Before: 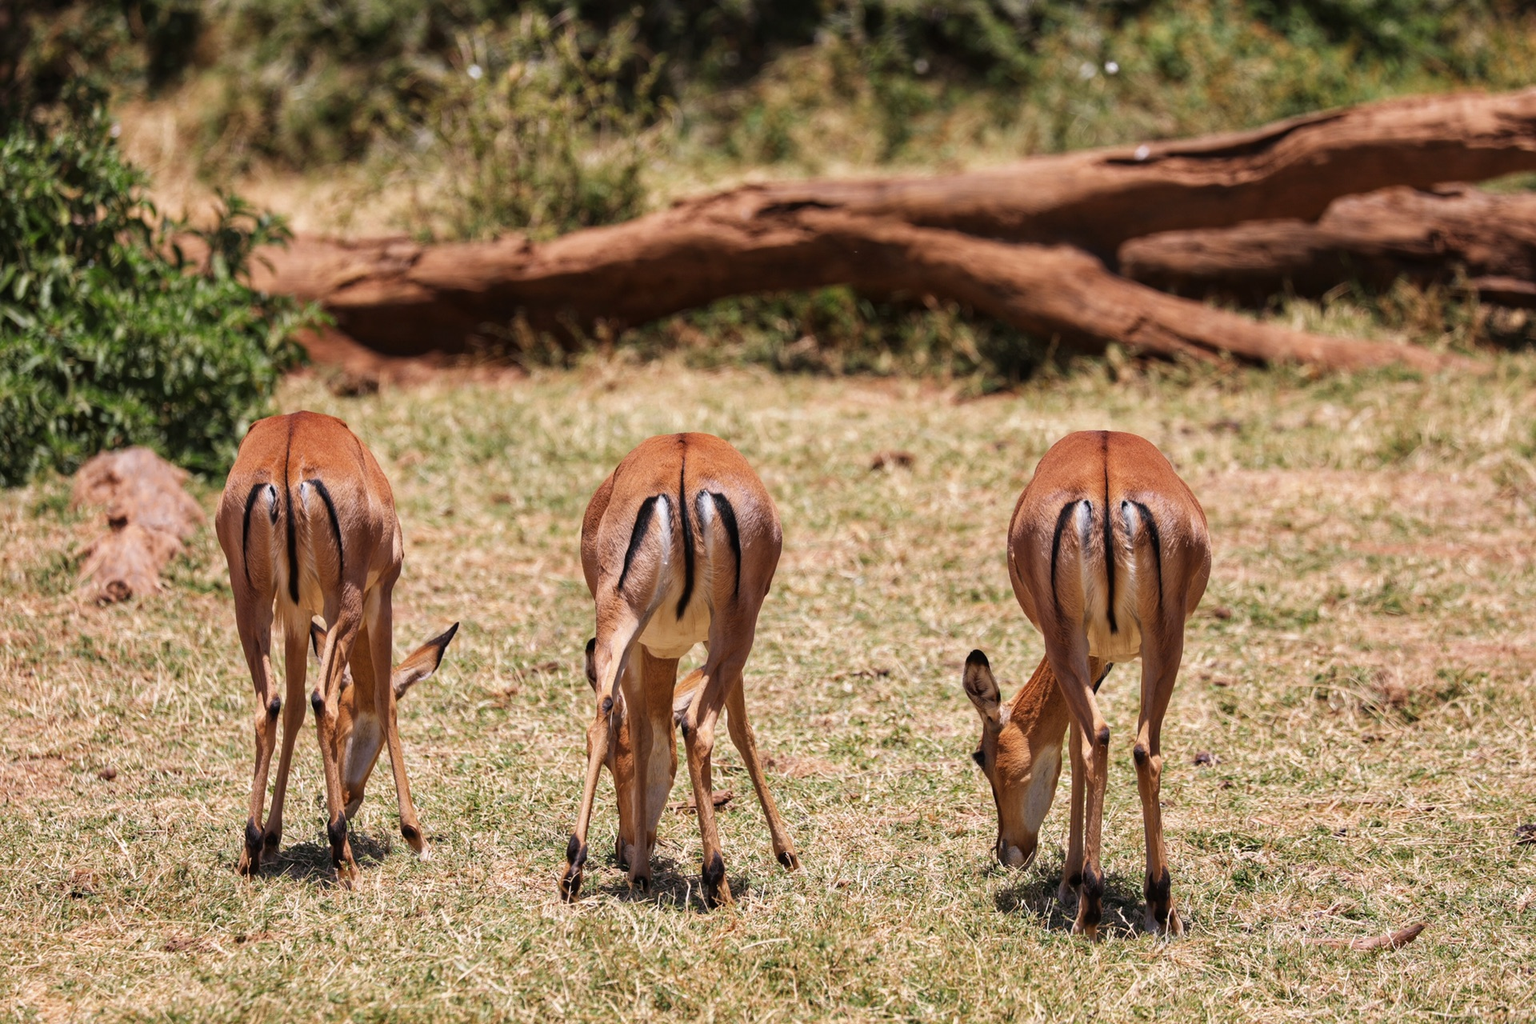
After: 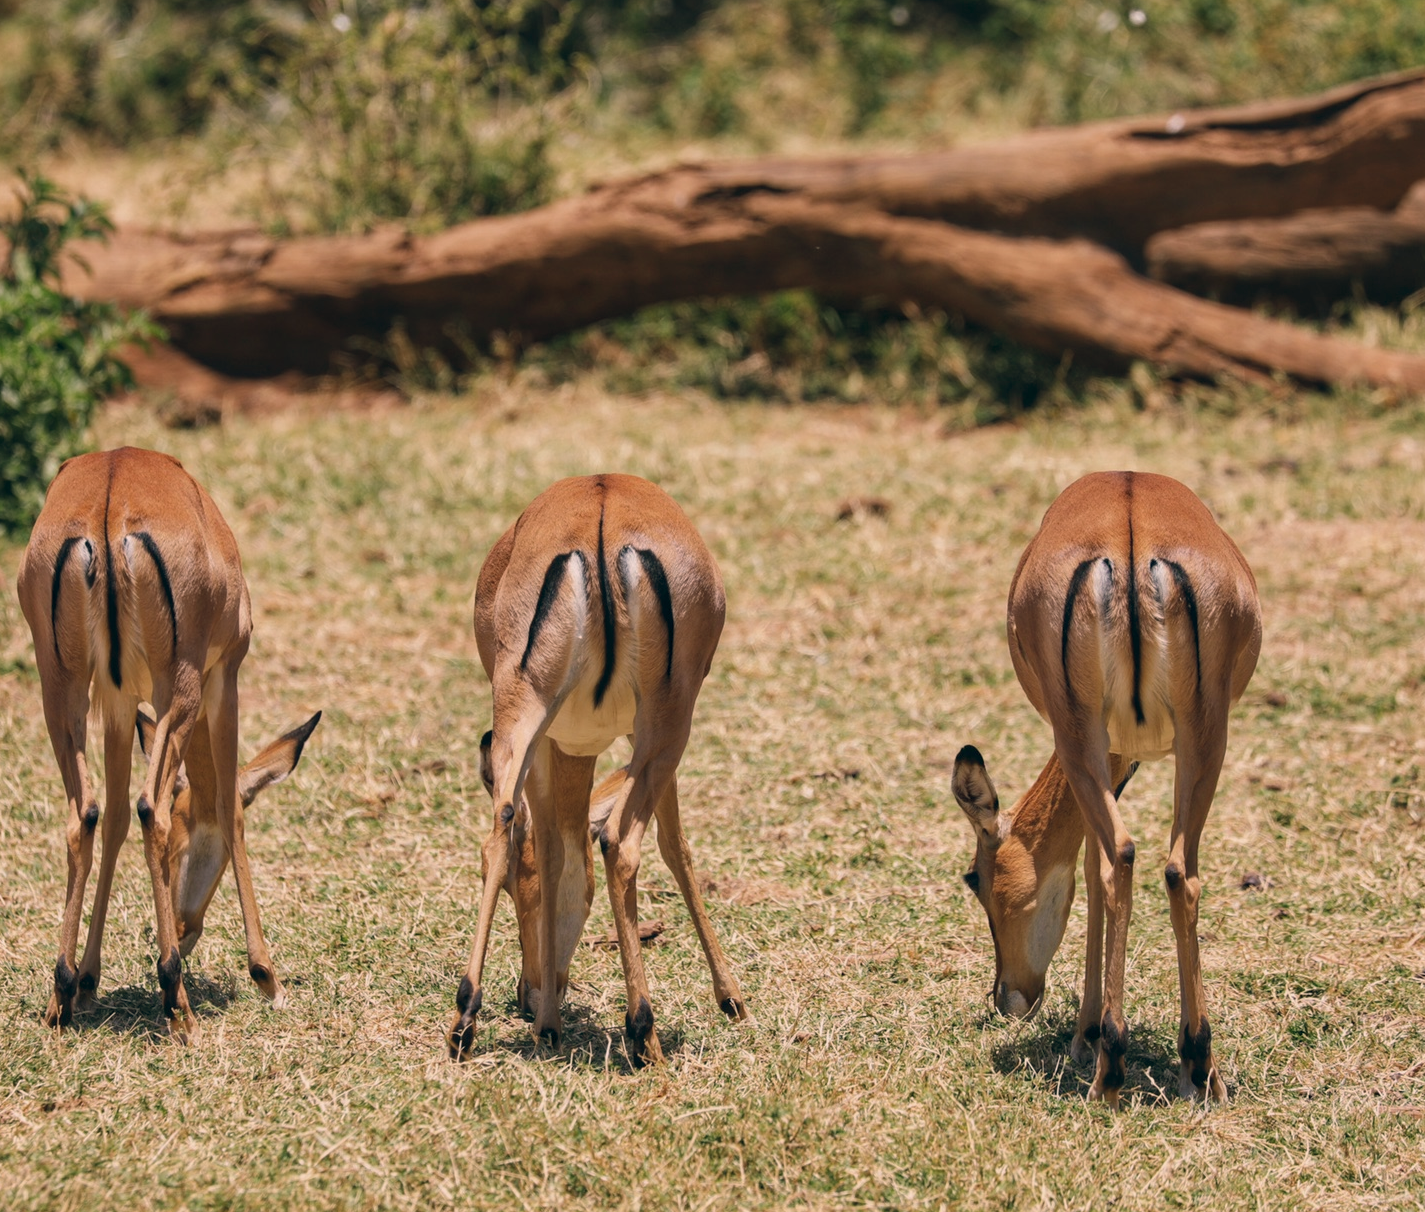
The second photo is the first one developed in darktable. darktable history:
color balance rgb: shadows lift › hue 87.51°, highlights gain › chroma 1.62%, highlights gain › hue 55.1°, global offset › chroma 0.1%, global offset › hue 253.66°, linear chroma grading › global chroma 0.5%
crop and rotate: left 13.15%, top 5.251%, right 12.609%
color balance: contrast -15%
color correction: highlights a* 4.02, highlights b* 4.98, shadows a* -7.55, shadows b* 4.98
